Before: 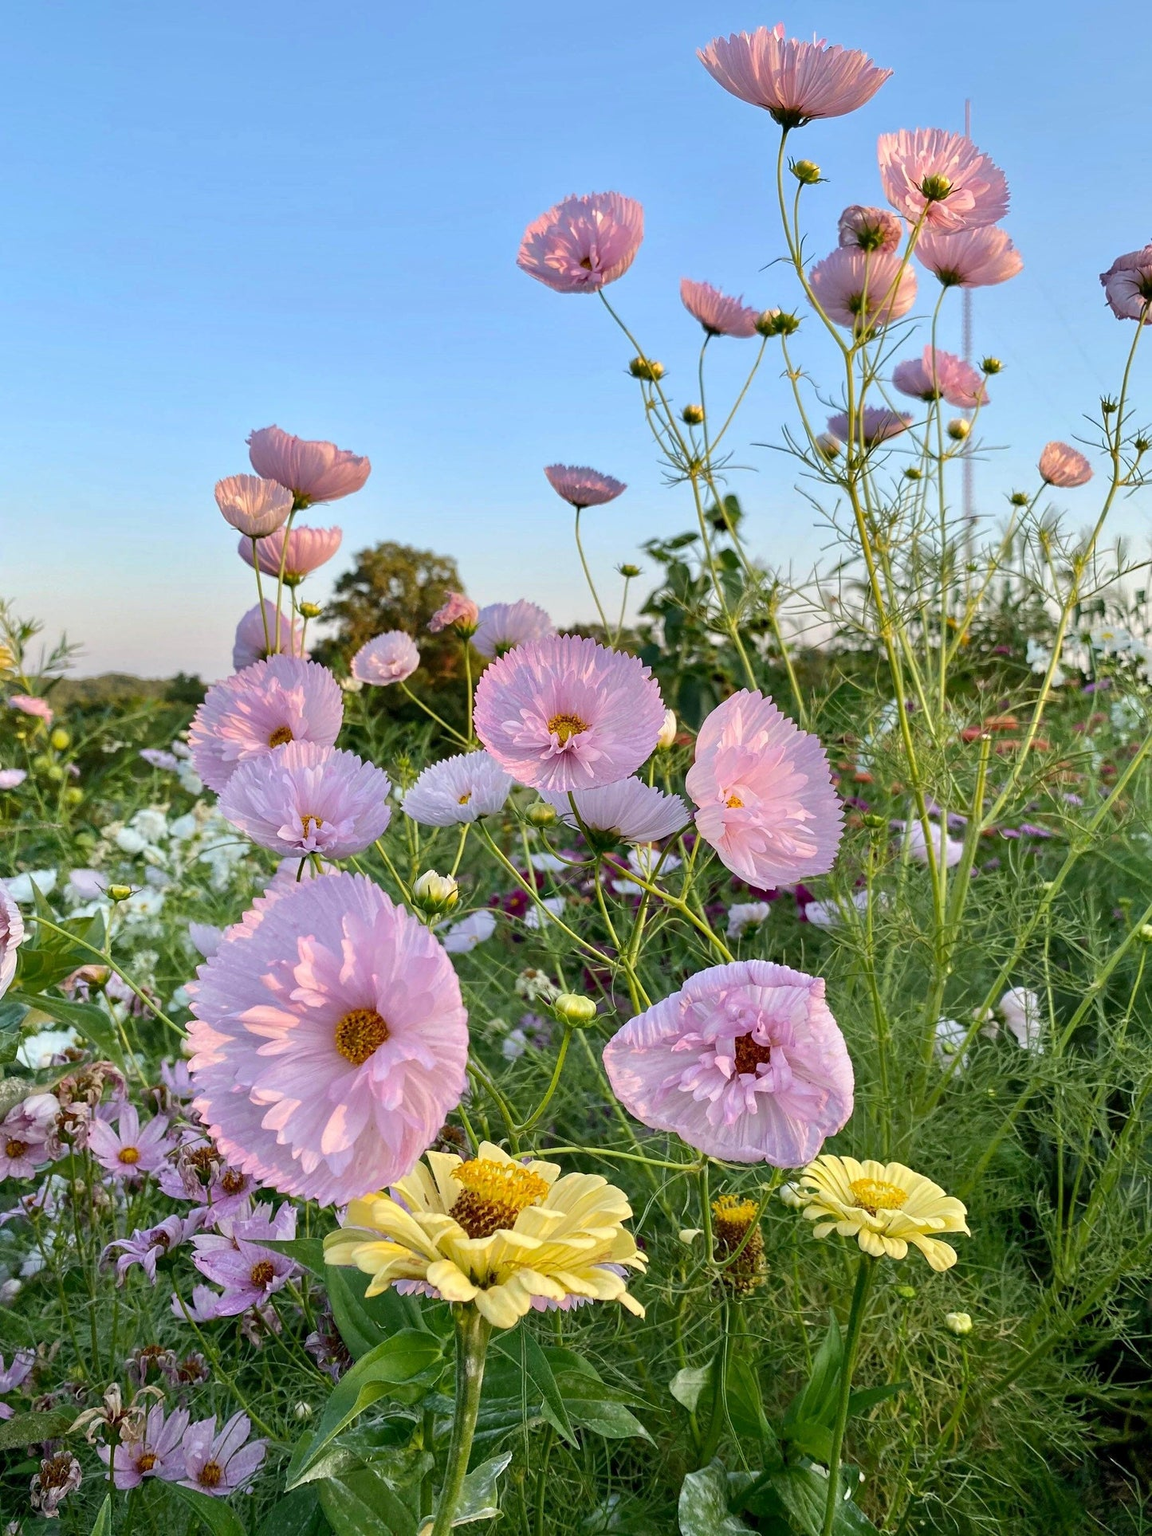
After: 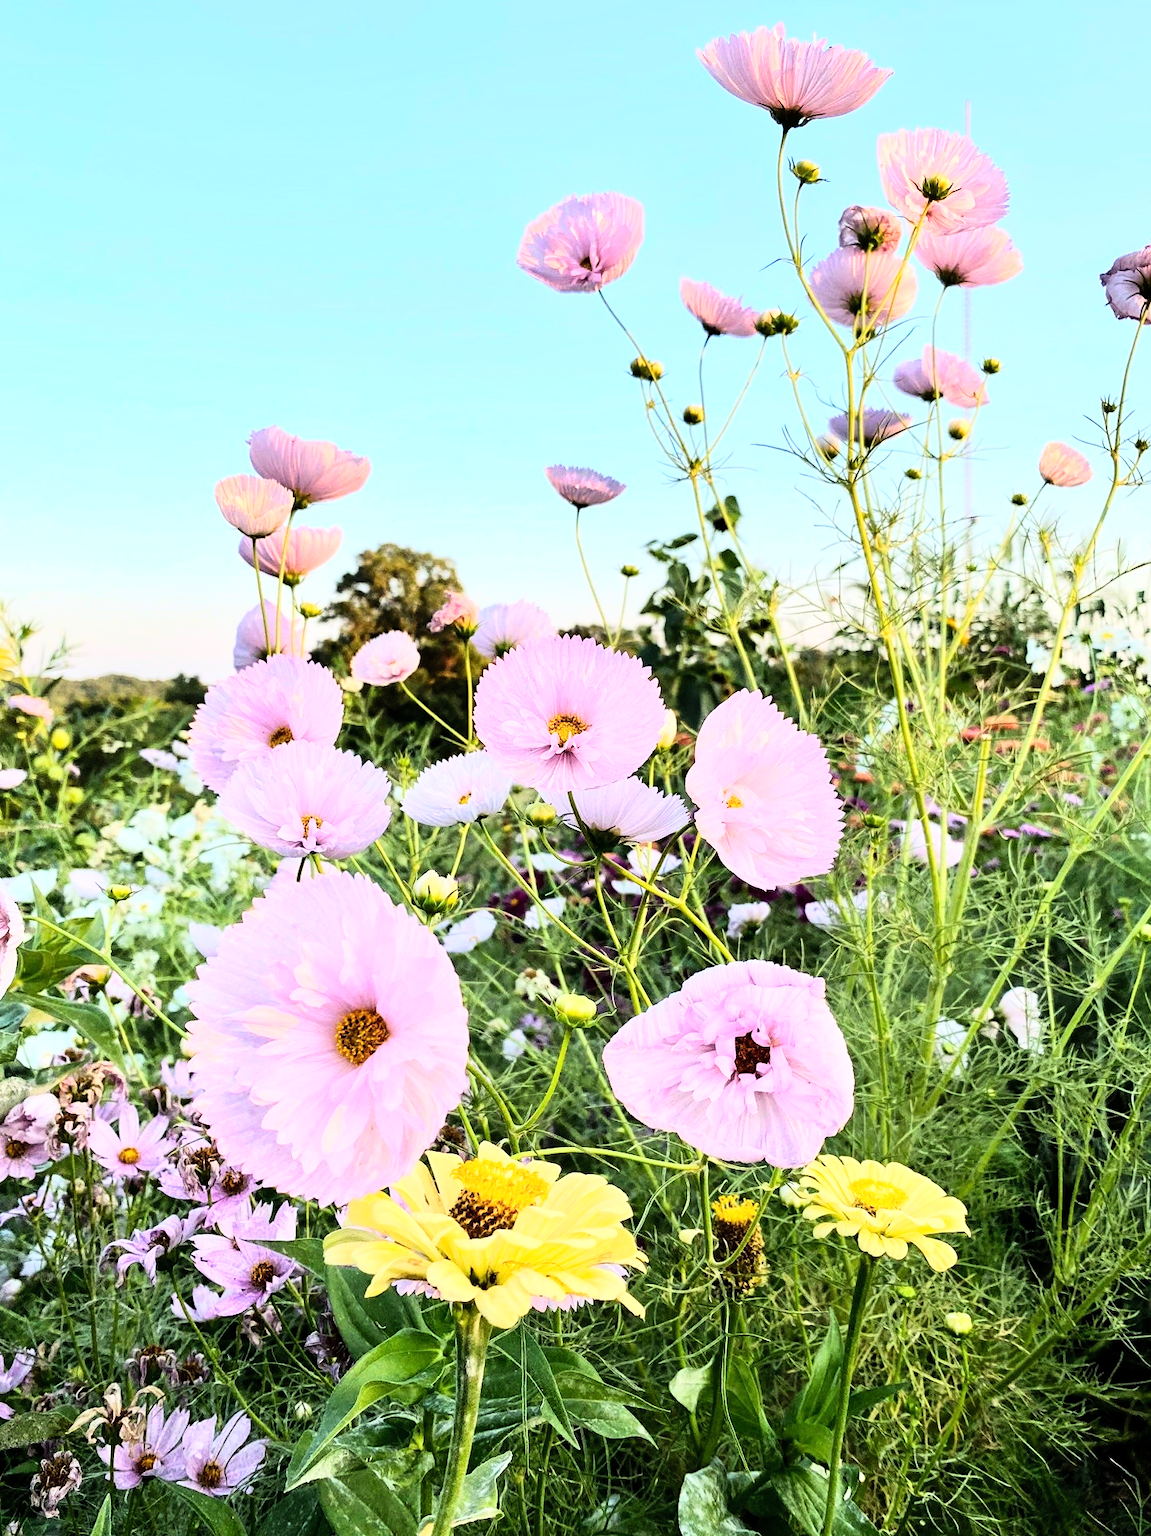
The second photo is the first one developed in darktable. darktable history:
fill light: on, module defaults
rgb curve: curves: ch0 [(0, 0) (0.21, 0.15) (0.24, 0.21) (0.5, 0.75) (0.75, 0.96) (0.89, 0.99) (1, 1)]; ch1 [(0, 0.02) (0.21, 0.13) (0.25, 0.2) (0.5, 0.67) (0.75, 0.9) (0.89, 0.97) (1, 1)]; ch2 [(0, 0.02) (0.21, 0.13) (0.25, 0.2) (0.5, 0.67) (0.75, 0.9) (0.89, 0.97) (1, 1)], compensate middle gray true
